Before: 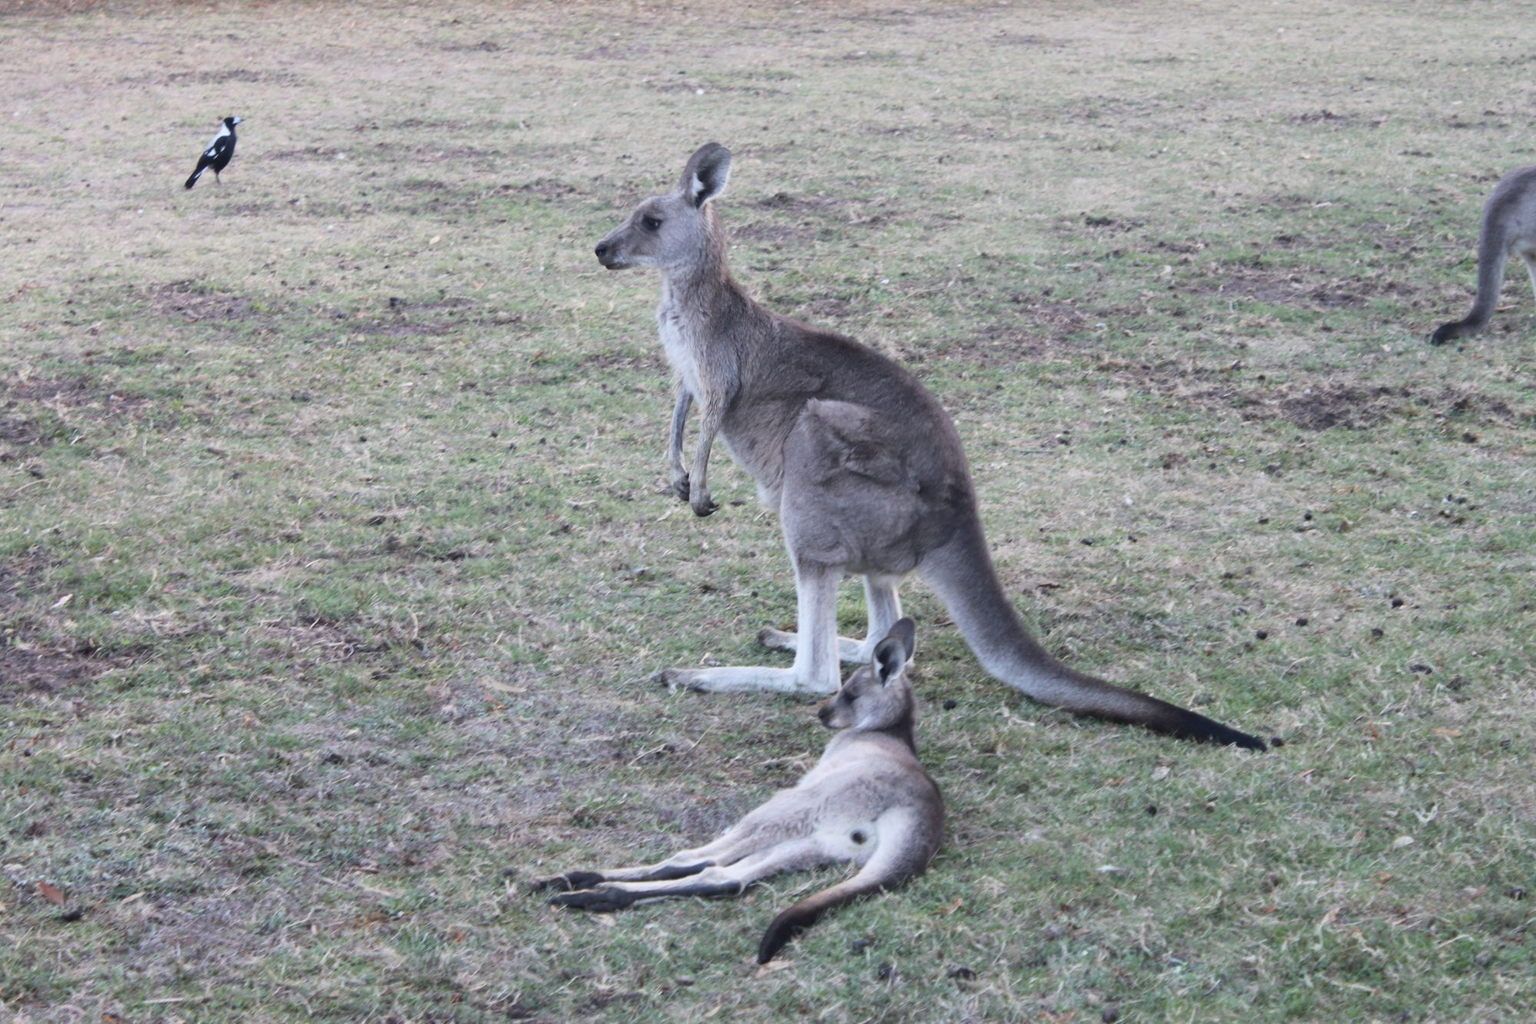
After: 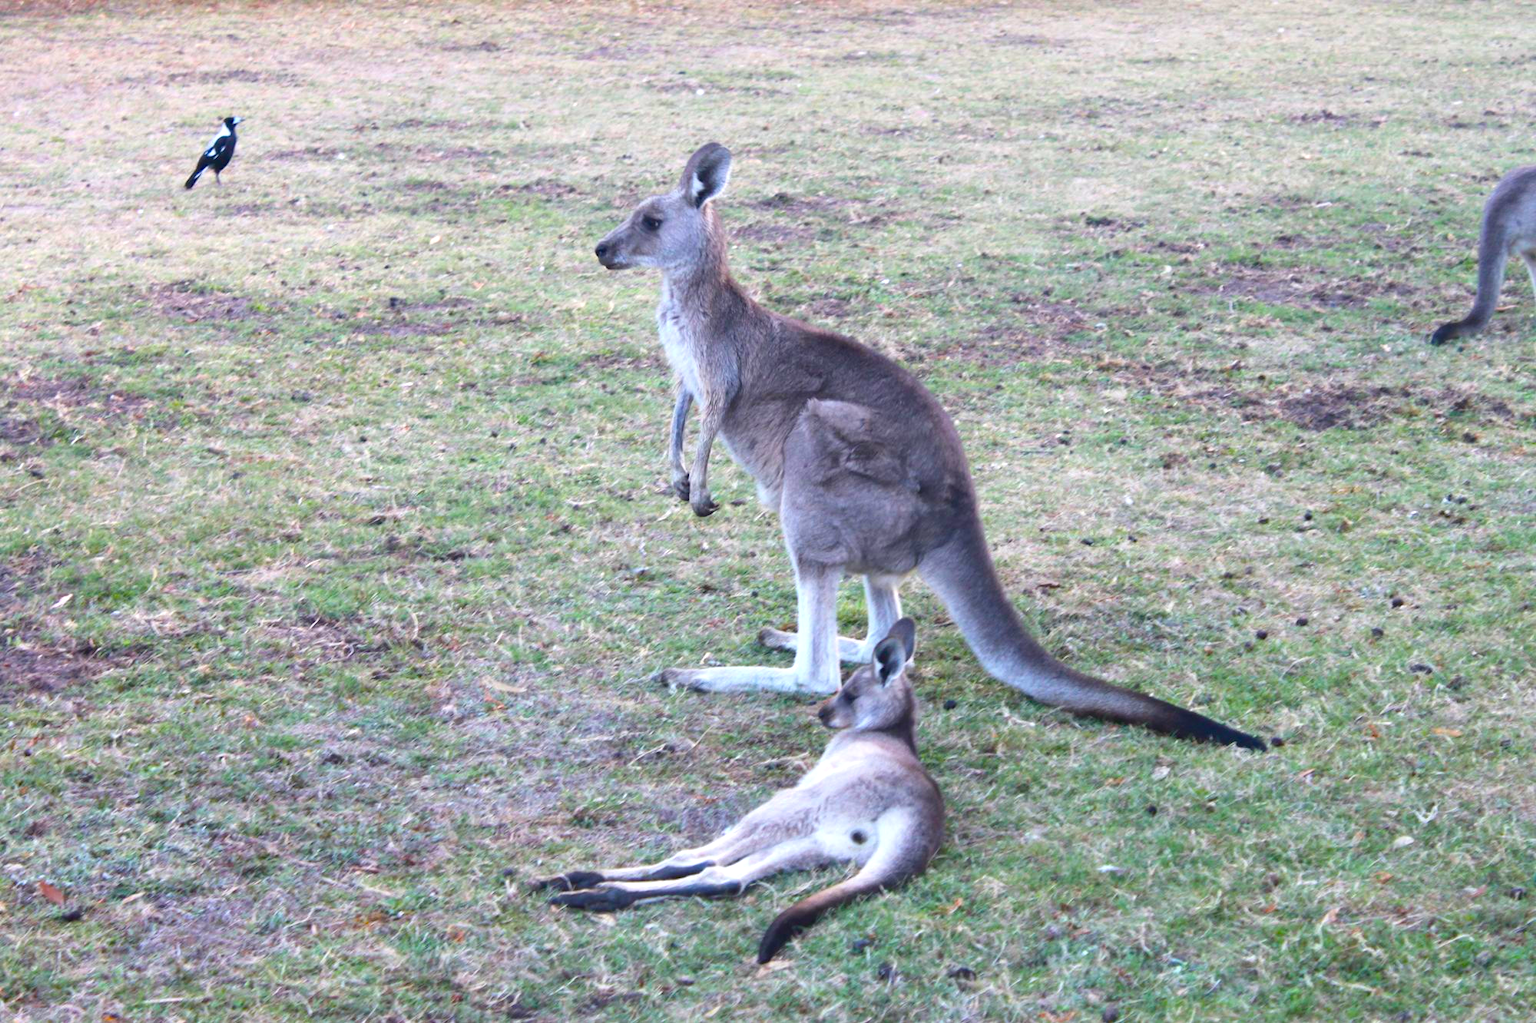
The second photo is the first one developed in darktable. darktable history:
color balance rgb: linear chroma grading › global chroma 15.459%, perceptual saturation grading › global saturation 36.733%, perceptual saturation grading › shadows 35.906%, perceptual brilliance grading › global brilliance 12.75%, global vibrance 20%
